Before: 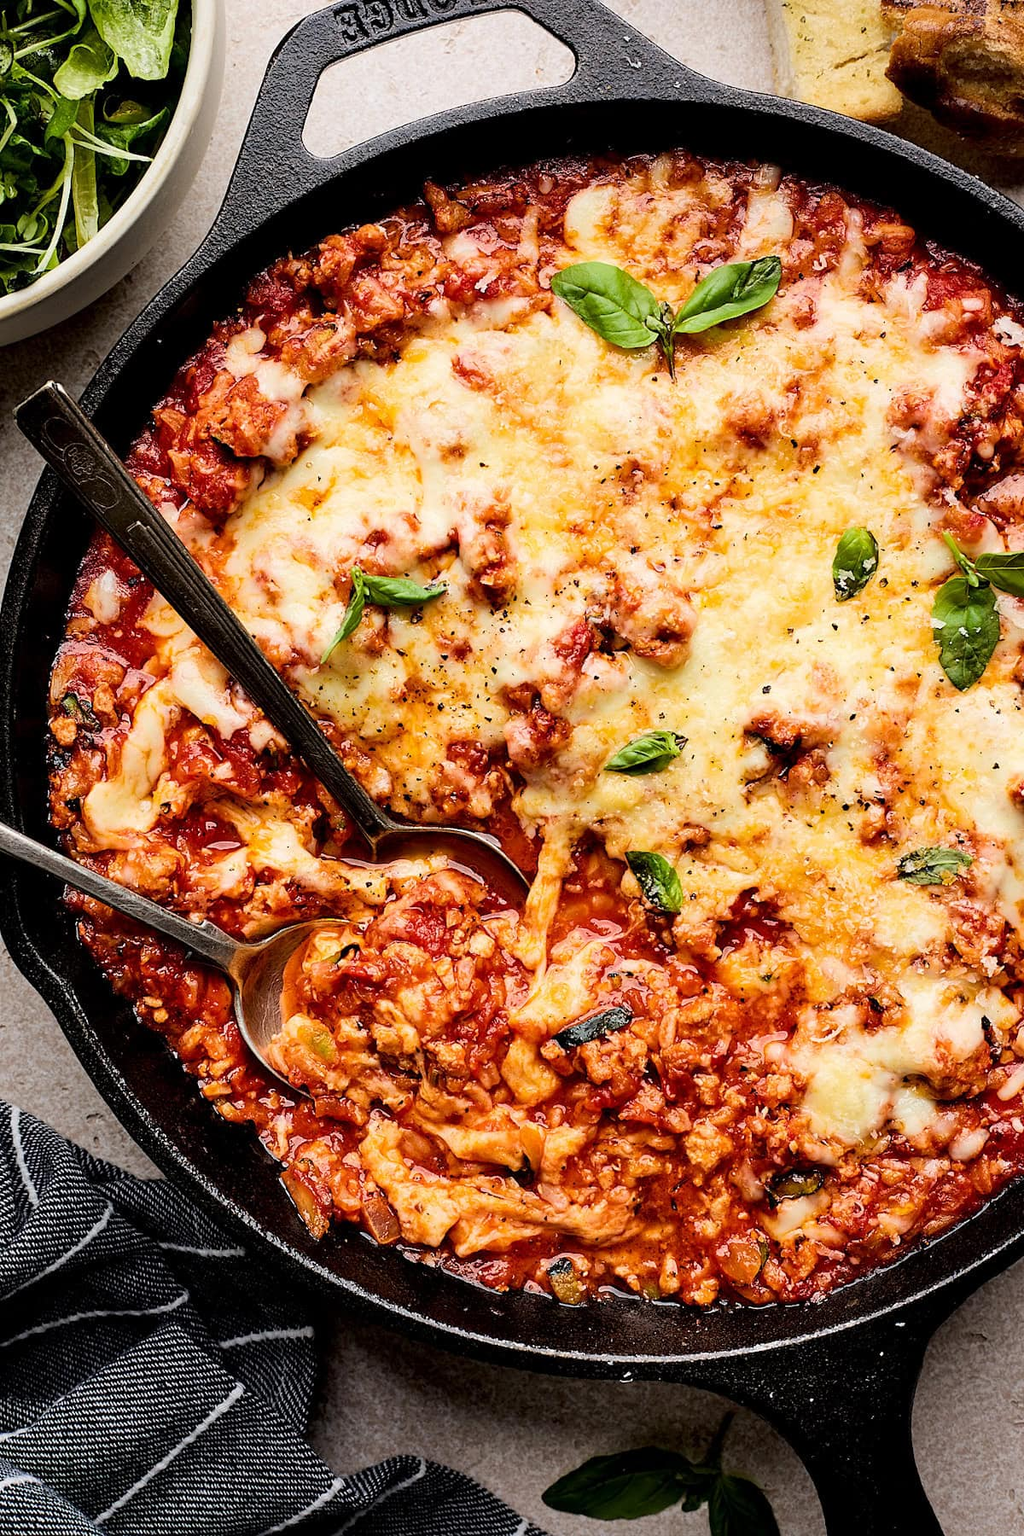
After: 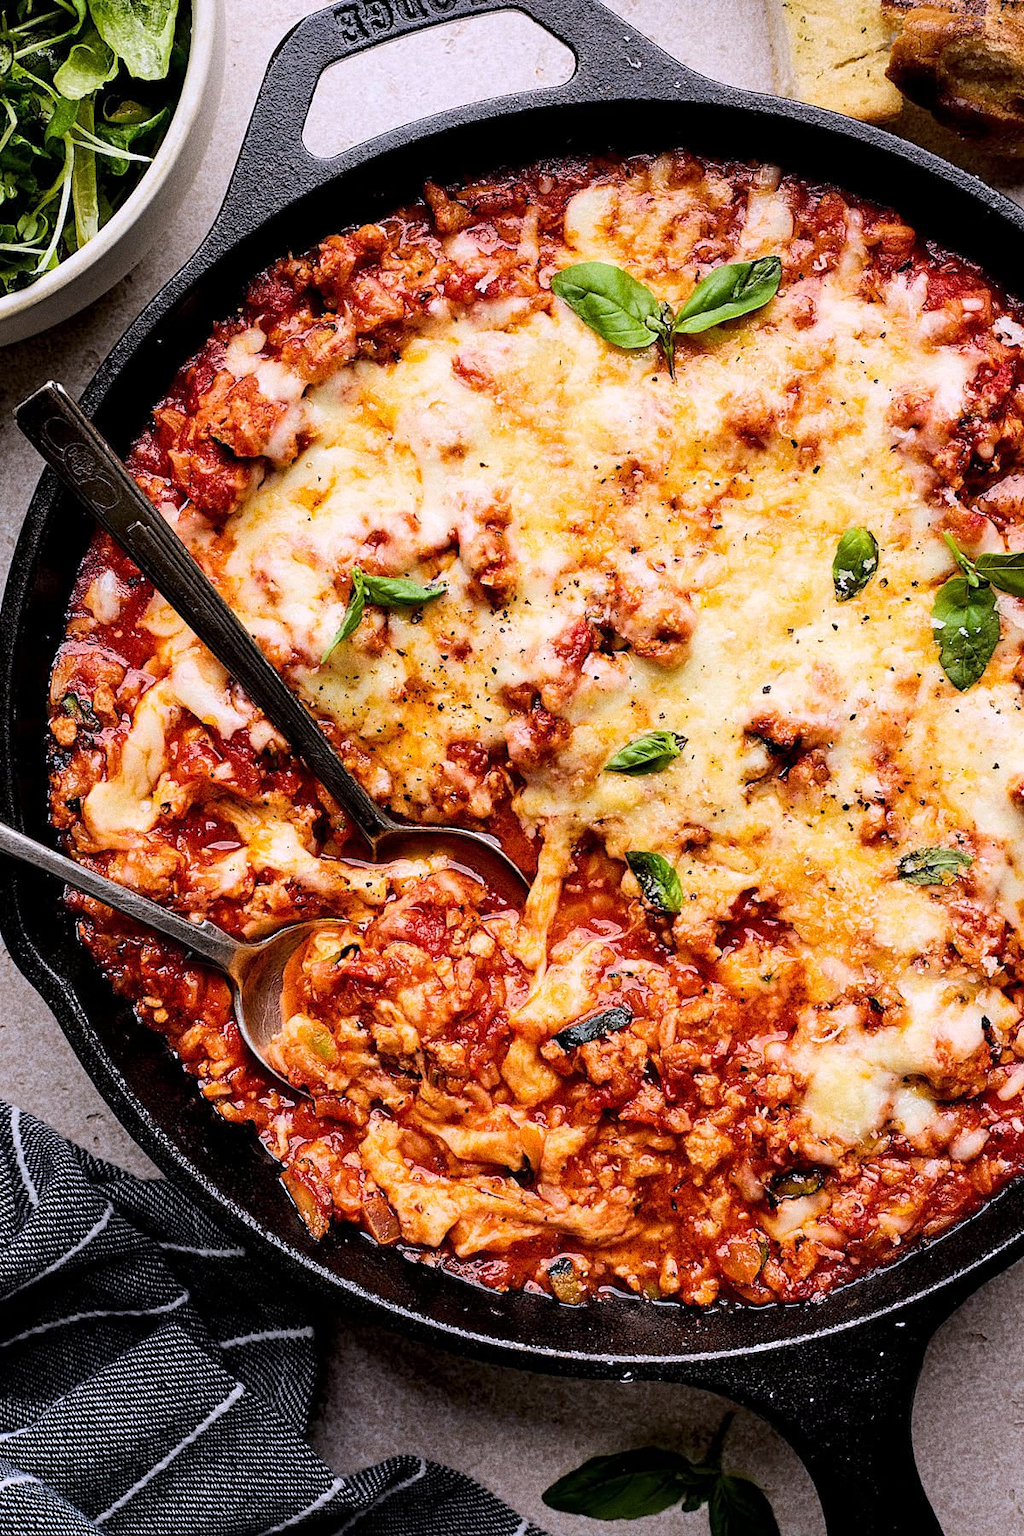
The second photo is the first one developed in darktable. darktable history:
white balance: red 1.004, blue 1.096
grain: coarseness 11.82 ISO, strength 36.67%, mid-tones bias 74.17%
tone equalizer: -8 EV -0.55 EV
